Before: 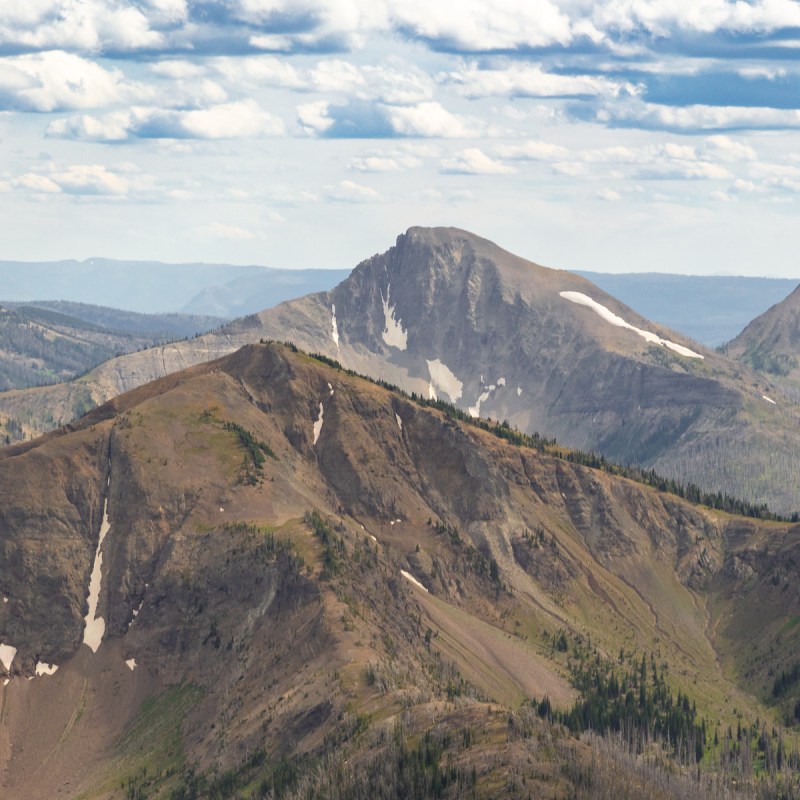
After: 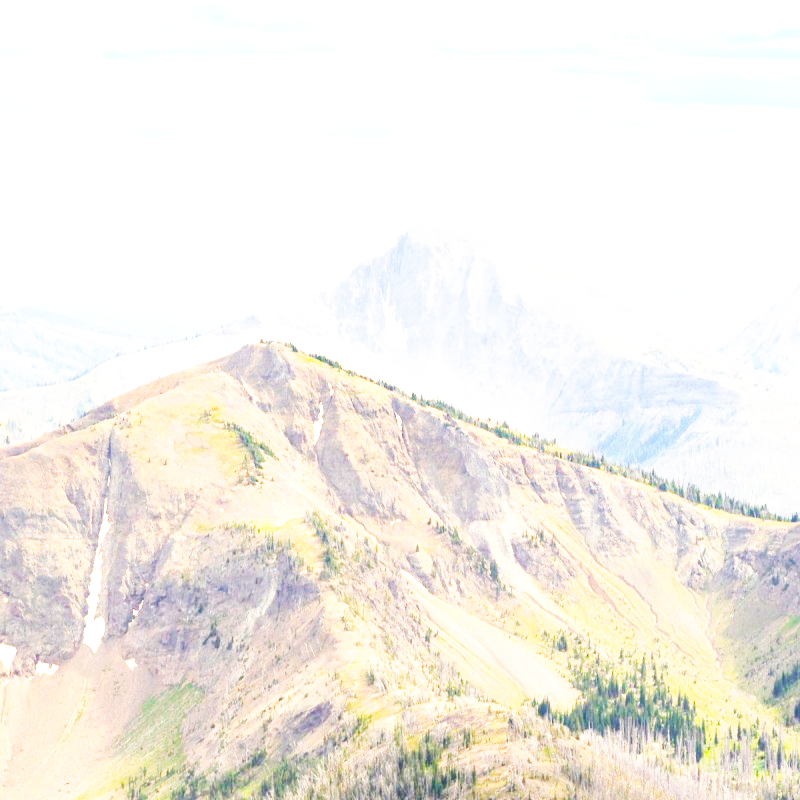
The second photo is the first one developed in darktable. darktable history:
base curve: curves: ch0 [(0, 0) (0.007, 0.004) (0.027, 0.03) (0.046, 0.07) (0.207, 0.54) (0.442, 0.872) (0.673, 0.972) (1, 1)], preserve colors none
color balance rgb: perceptual saturation grading › global saturation 25%, global vibrance 20%
exposure: black level correction 0, exposure 1.7 EV, compensate exposure bias true, compensate highlight preservation false
